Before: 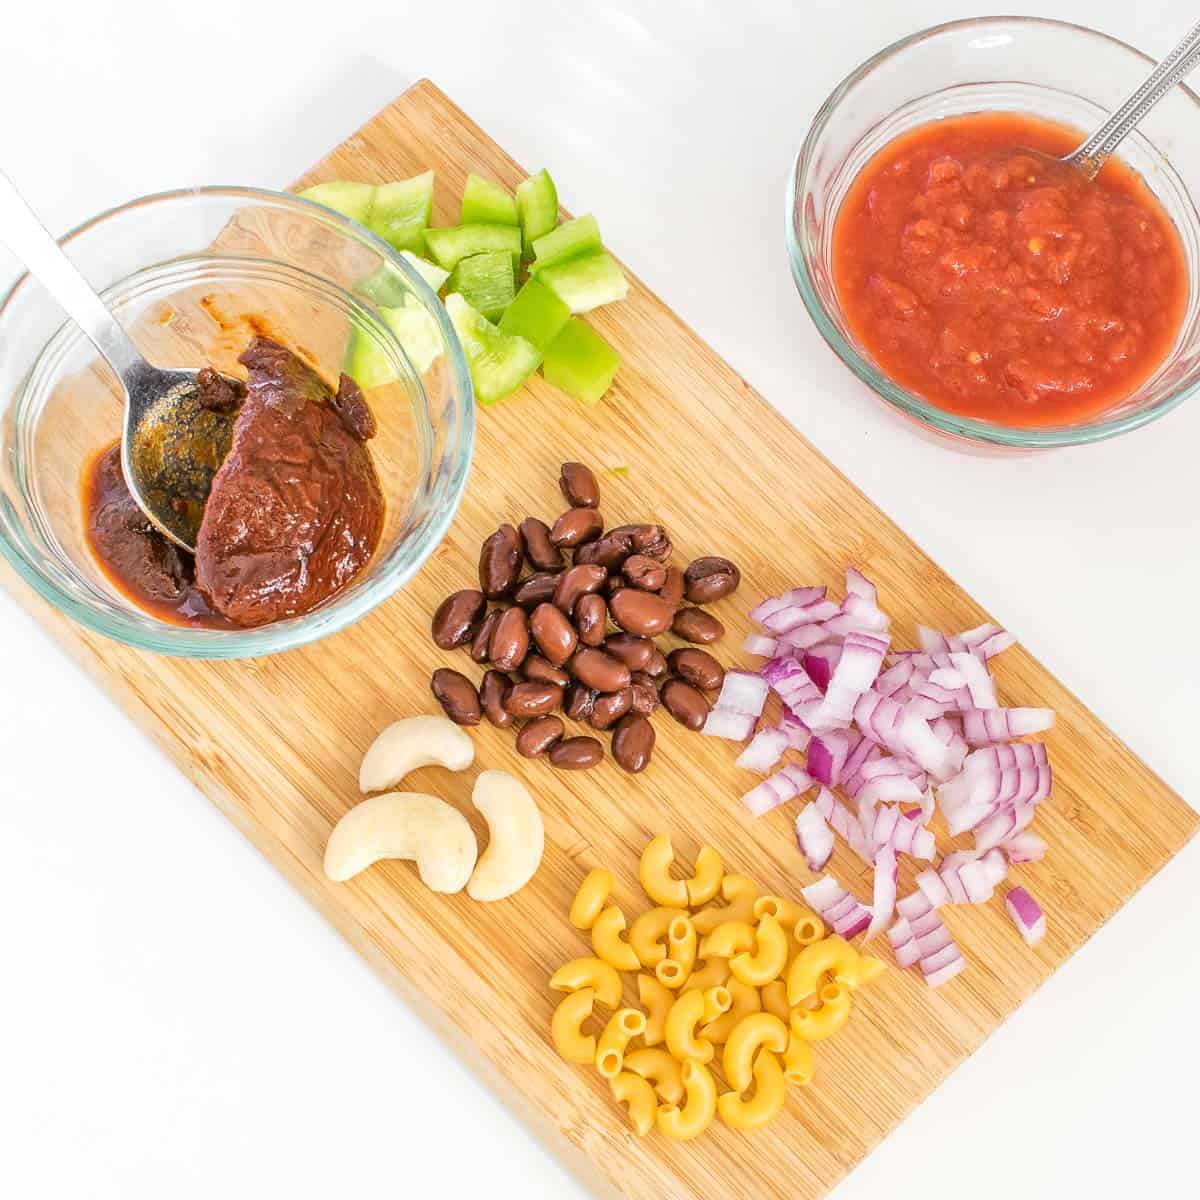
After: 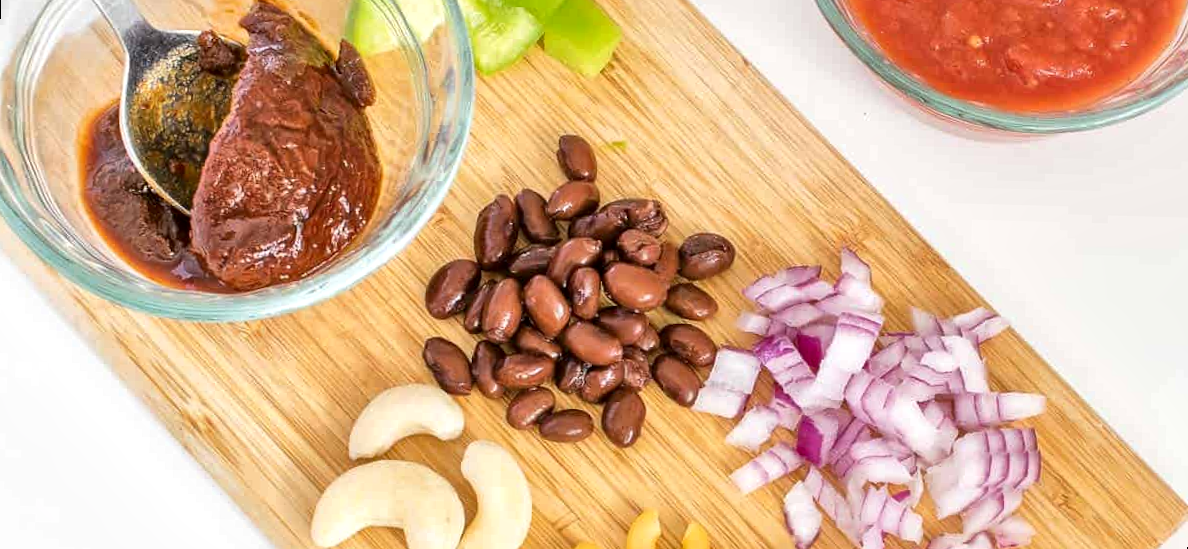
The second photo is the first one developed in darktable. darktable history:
local contrast: mode bilateral grid, contrast 20, coarseness 50, detail 144%, midtone range 0.2
rotate and perspective: rotation 1.57°, crop left 0.018, crop right 0.982, crop top 0.039, crop bottom 0.961
crop and rotate: top 26.056%, bottom 25.543%
